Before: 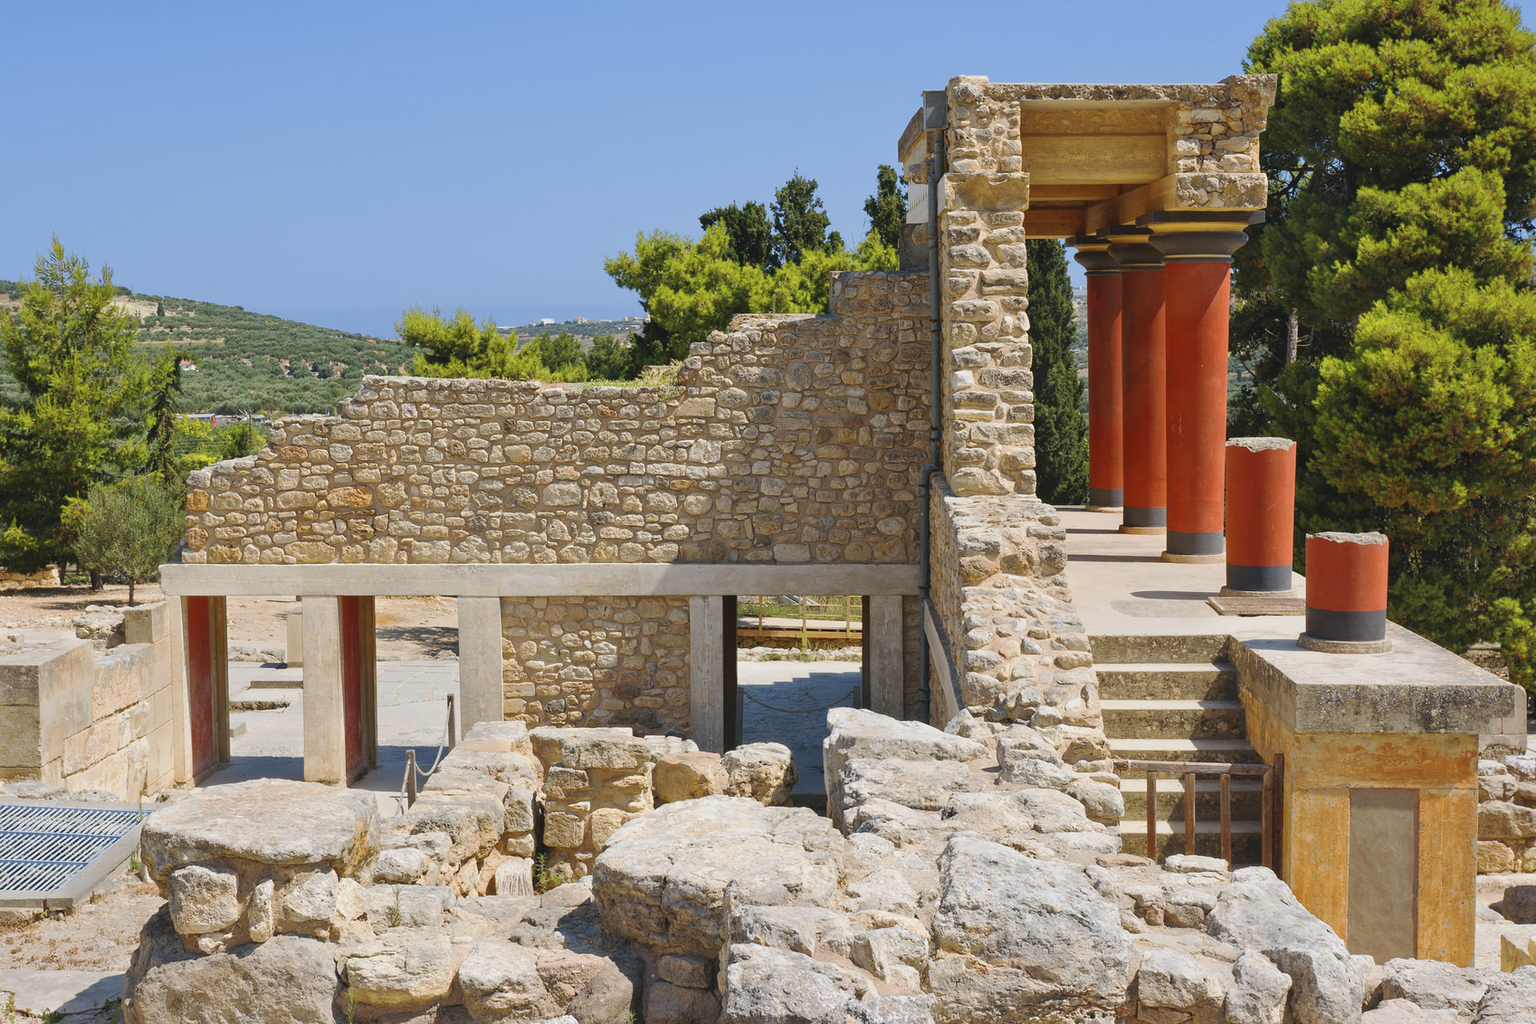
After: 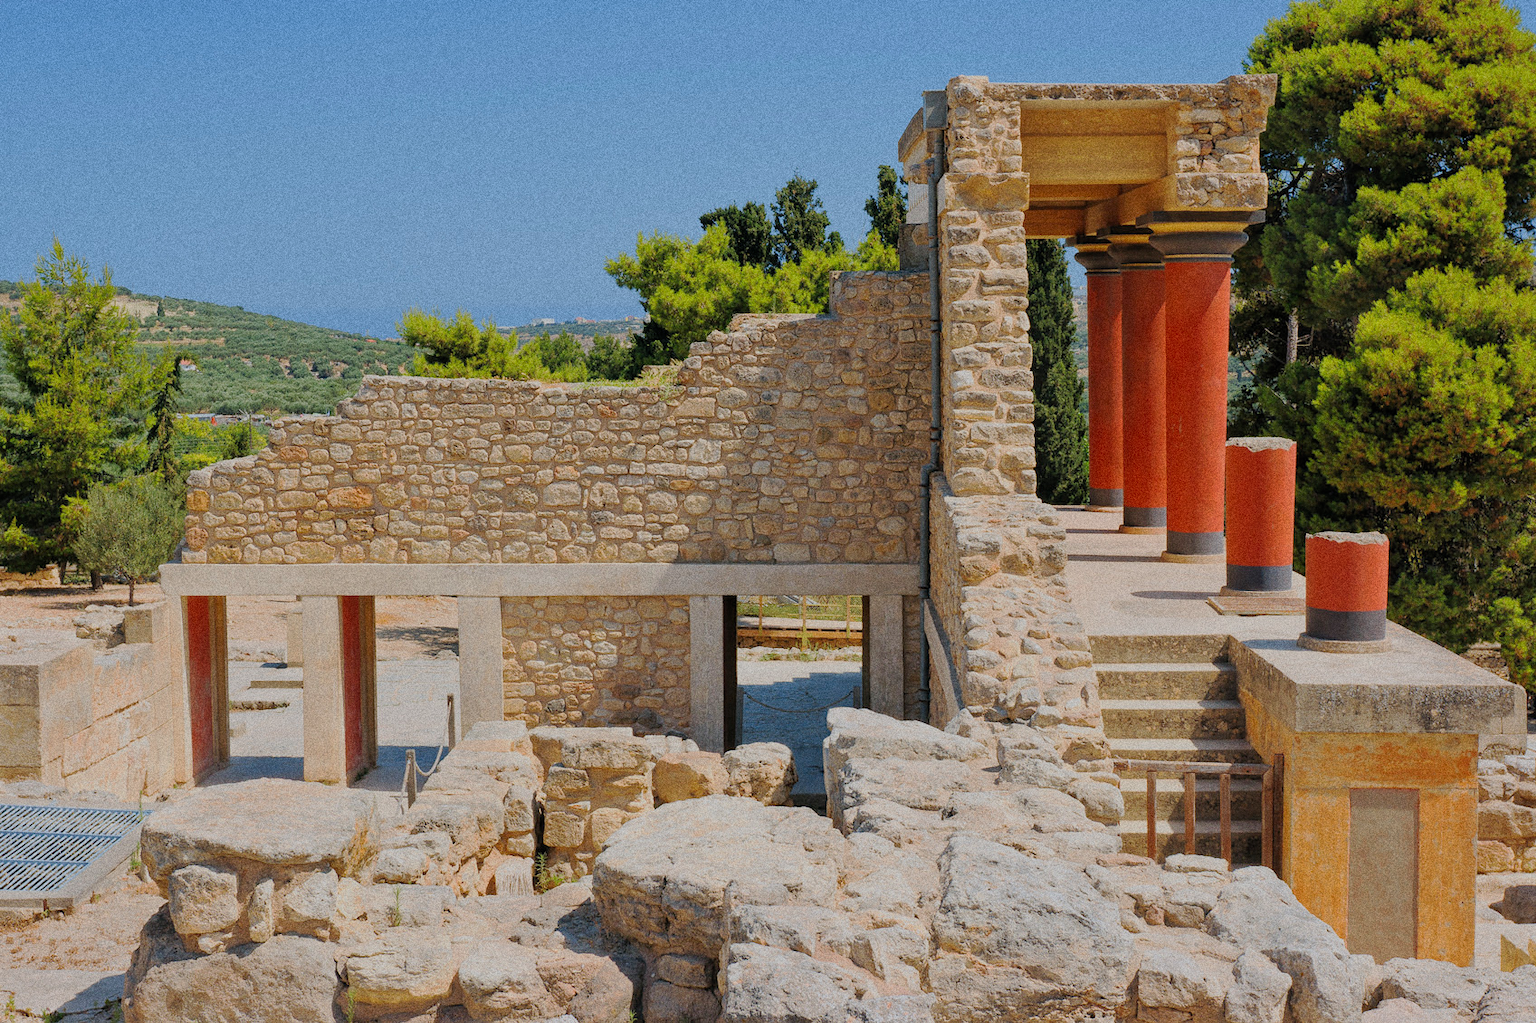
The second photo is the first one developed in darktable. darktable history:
filmic rgb: black relative exposure -8.79 EV, white relative exposure 4.98 EV, threshold 3 EV, target black luminance 0%, hardness 3.77, latitude 66.33%, contrast 0.822, shadows ↔ highlights balance 20%, color science v5 (2021), contrast in shadows safe, contrast in highlights safe, enable highlight reconstruction true
grain: coarseness 0.09 ISO, strength 40%
